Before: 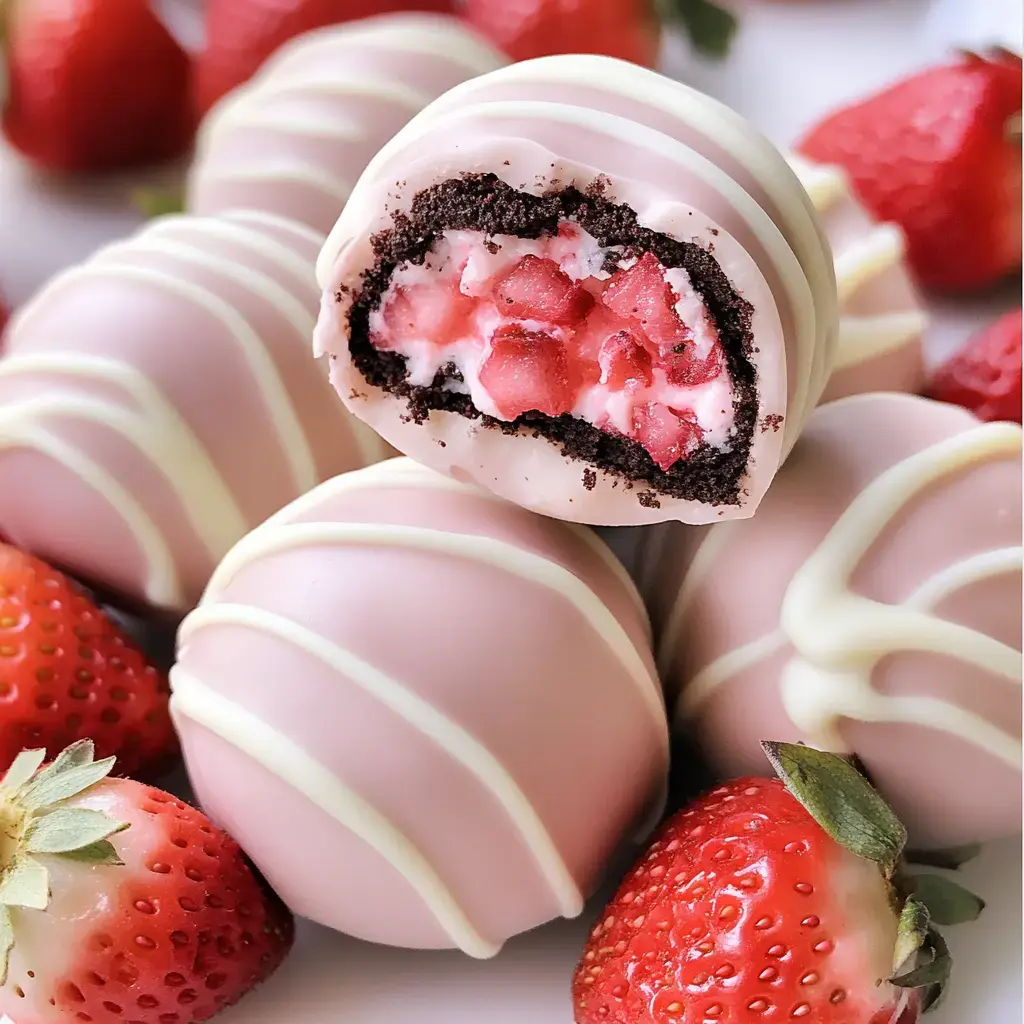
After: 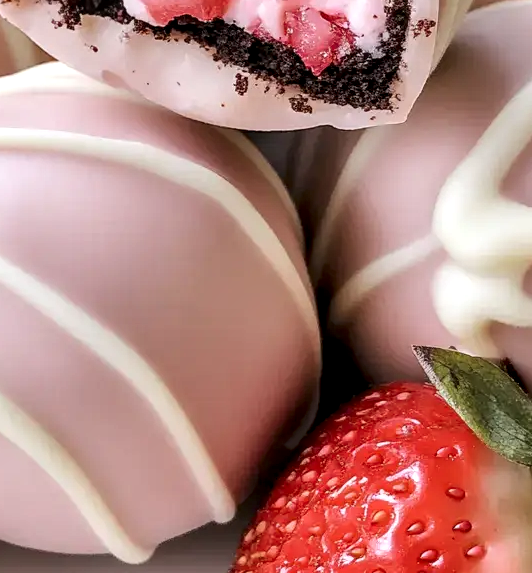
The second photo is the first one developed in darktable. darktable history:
crop: left 34.06%, top 38.621%, right 13.9%, bottom 5.39%
local contrast: detail 142%
